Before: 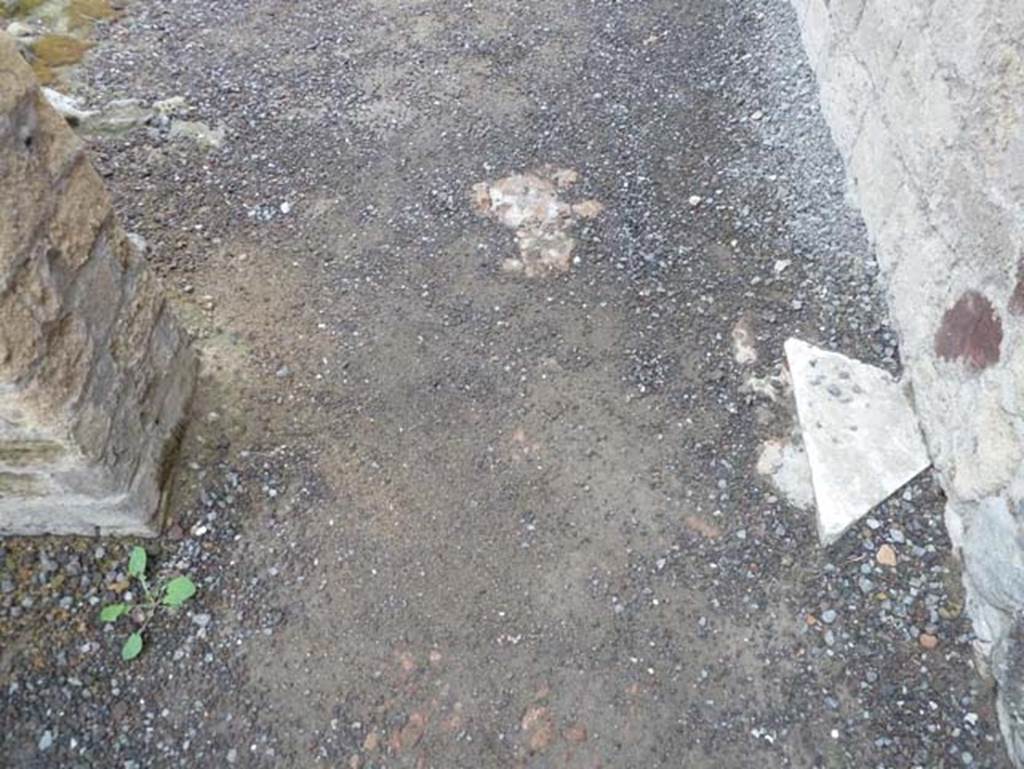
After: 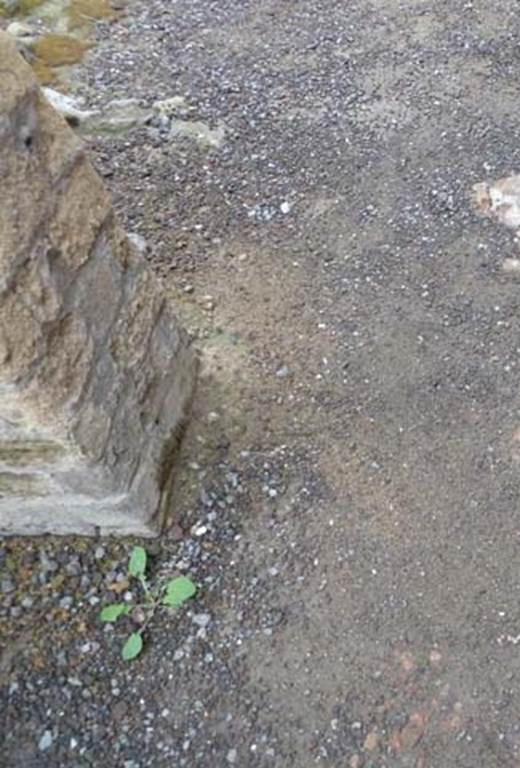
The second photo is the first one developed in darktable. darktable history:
crop and rotate: left 0.03%, top 0%, right 49.174%
